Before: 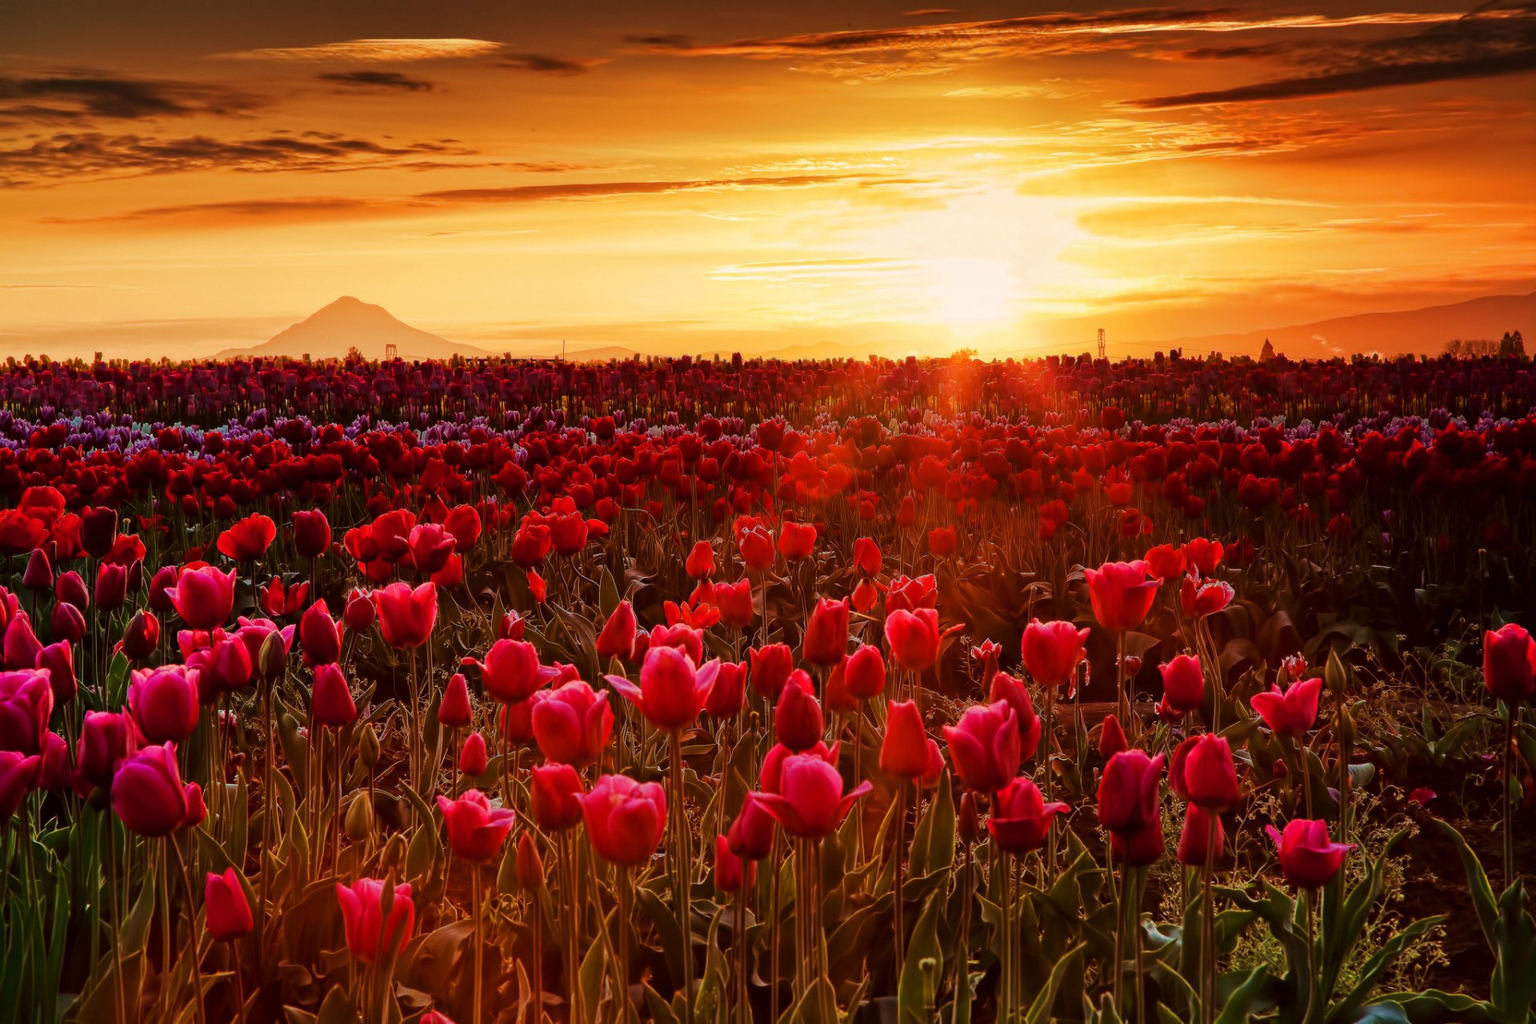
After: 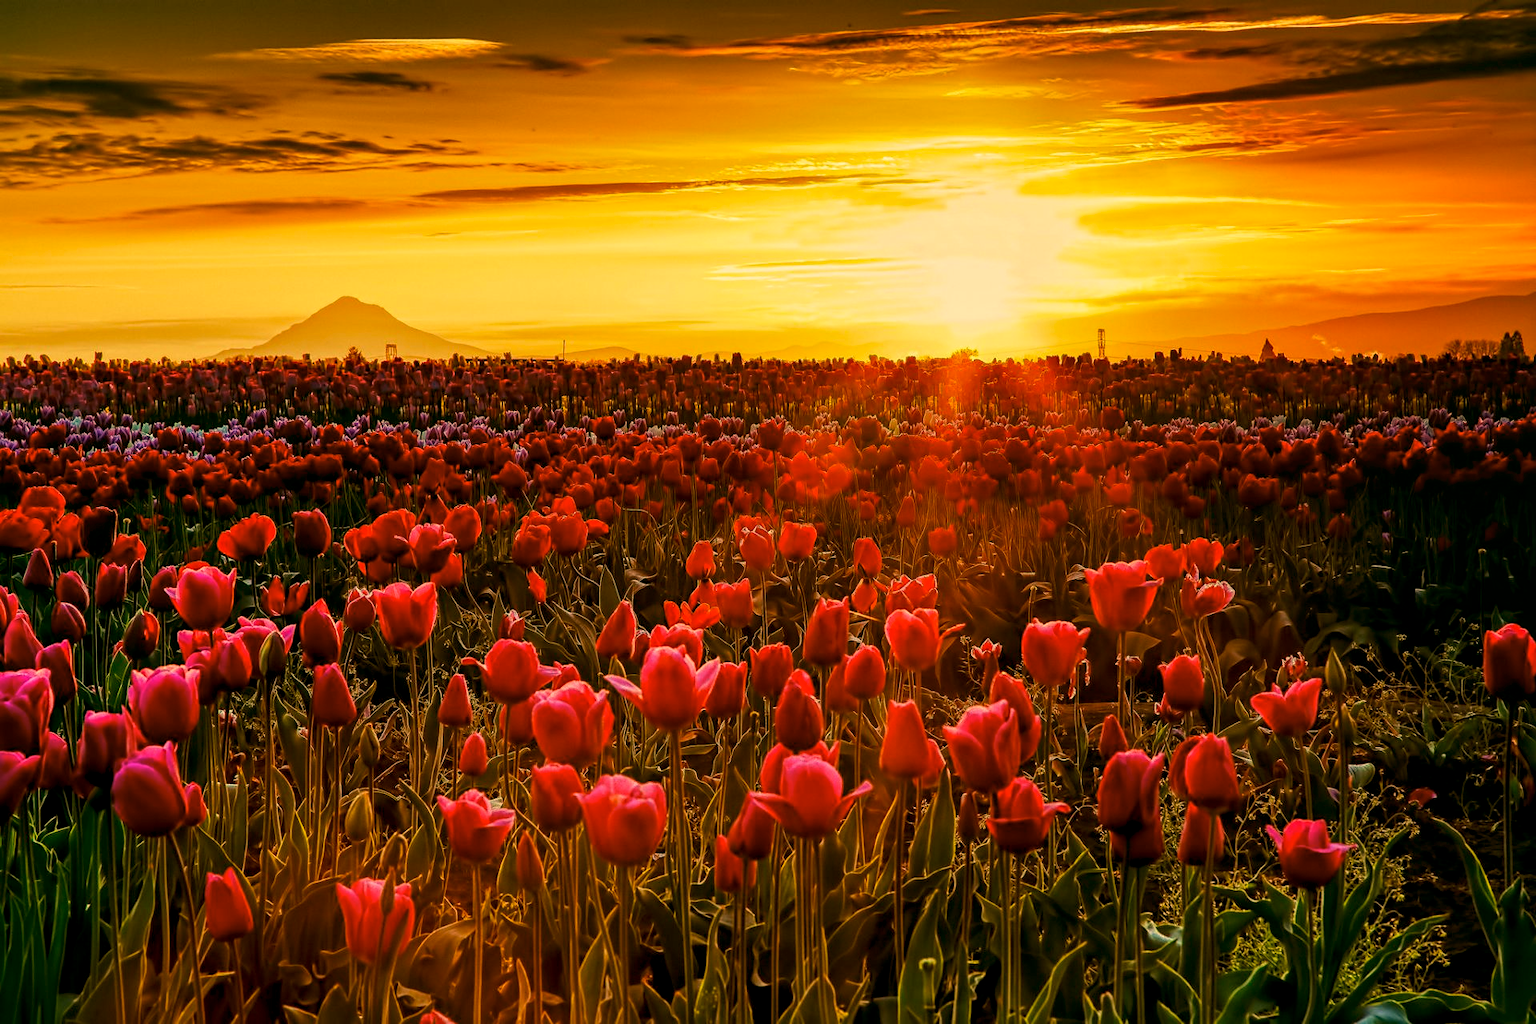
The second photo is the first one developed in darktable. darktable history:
contrast brightness saturation: contrast 0.098, brightness 0.033, saturation 0.089
color correction: highlights a* 5.03, highlights b* 24.91, shadows a* -16.27, shadows b* 3.88
exposure: black level correction 0.002, compensate highlight preservation false
local contrast: highlights 27%, detail 130%
sharpen: radius 1.853, amount 0.407, threshold 1.174
